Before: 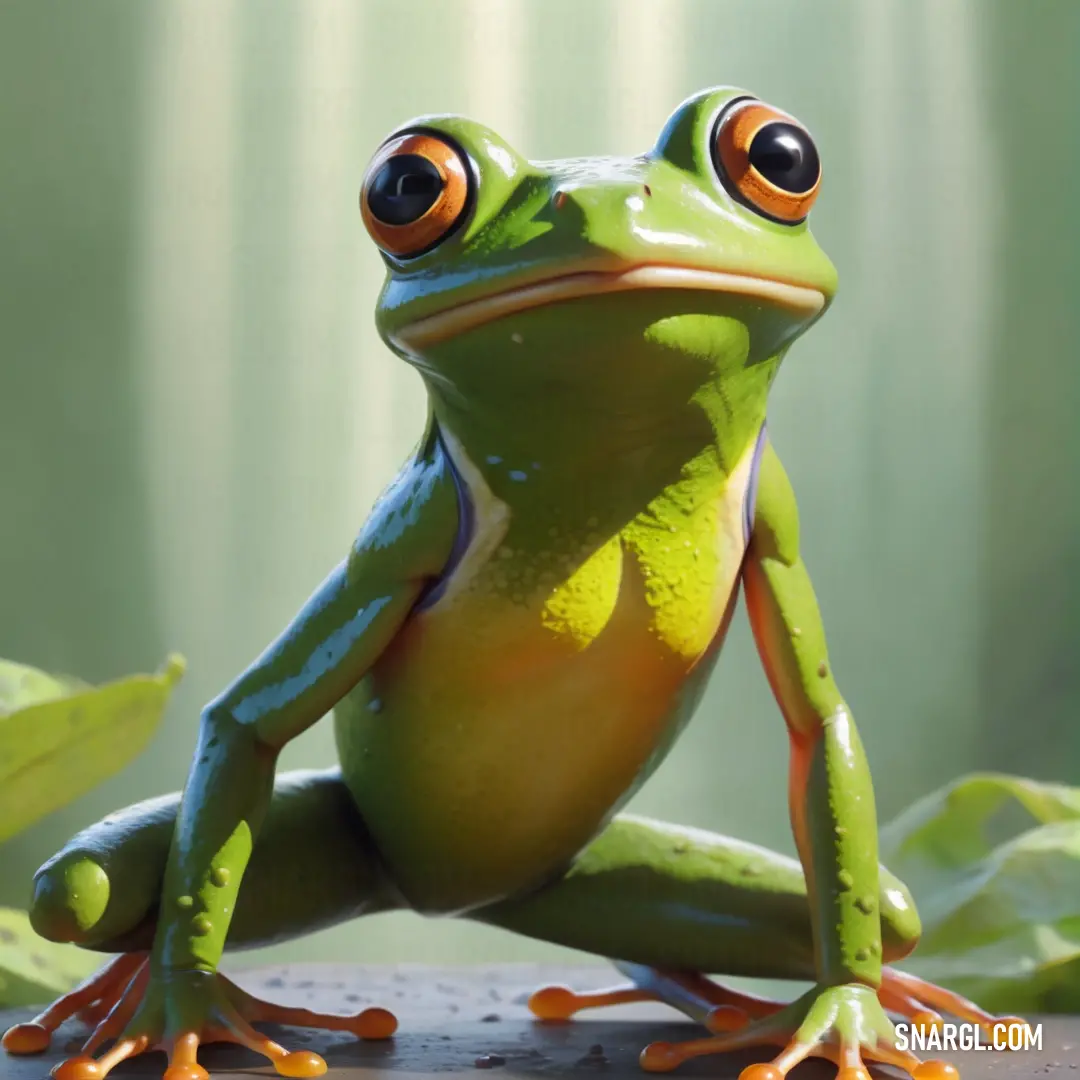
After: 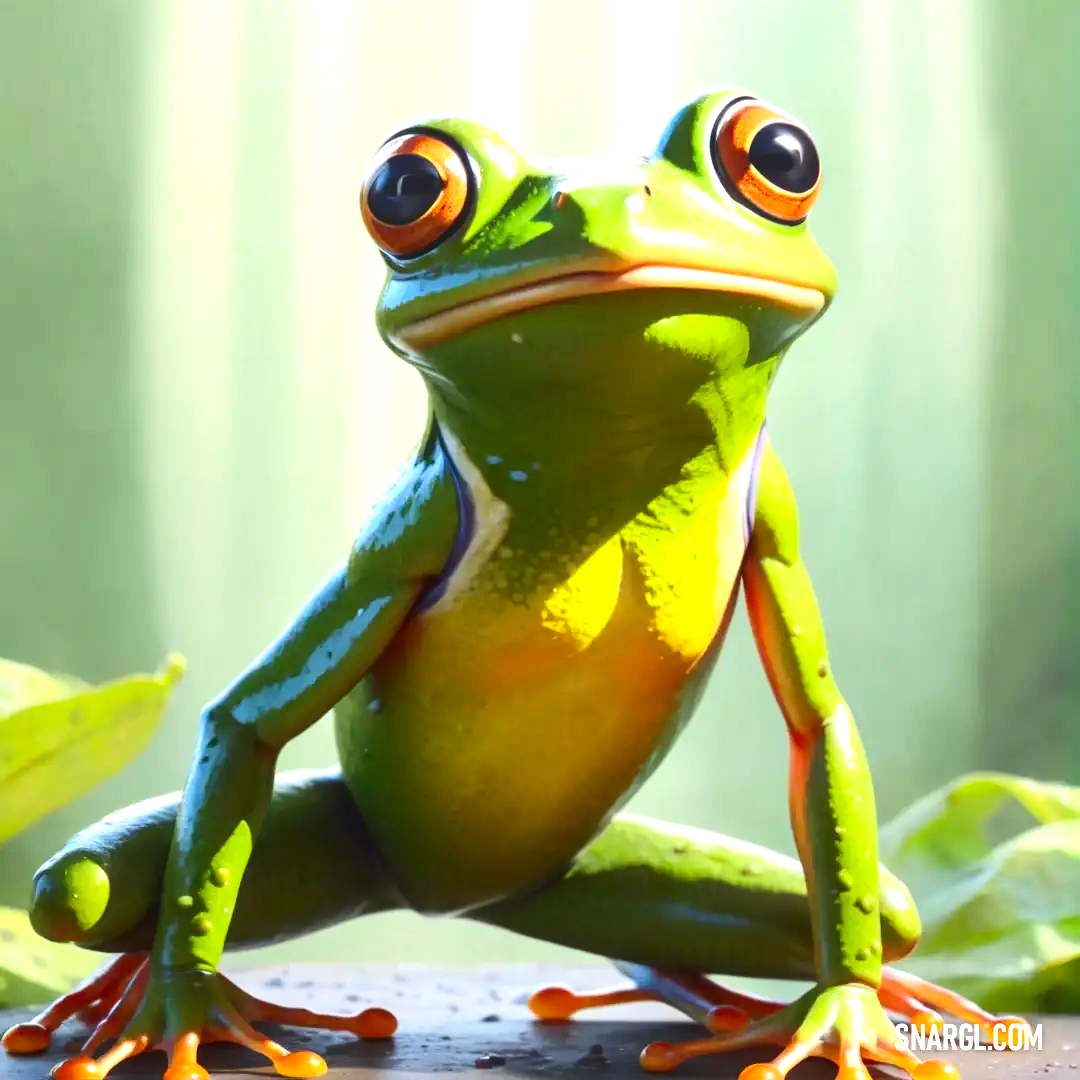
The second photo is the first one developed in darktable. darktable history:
contrast brightness saturation: contrast 0.213, brightness -0.103, saturation 0.213
local contrast: detail 109%
exposure: black level correction 0, exposure 1.001 EV, compensate highlight preservation false
